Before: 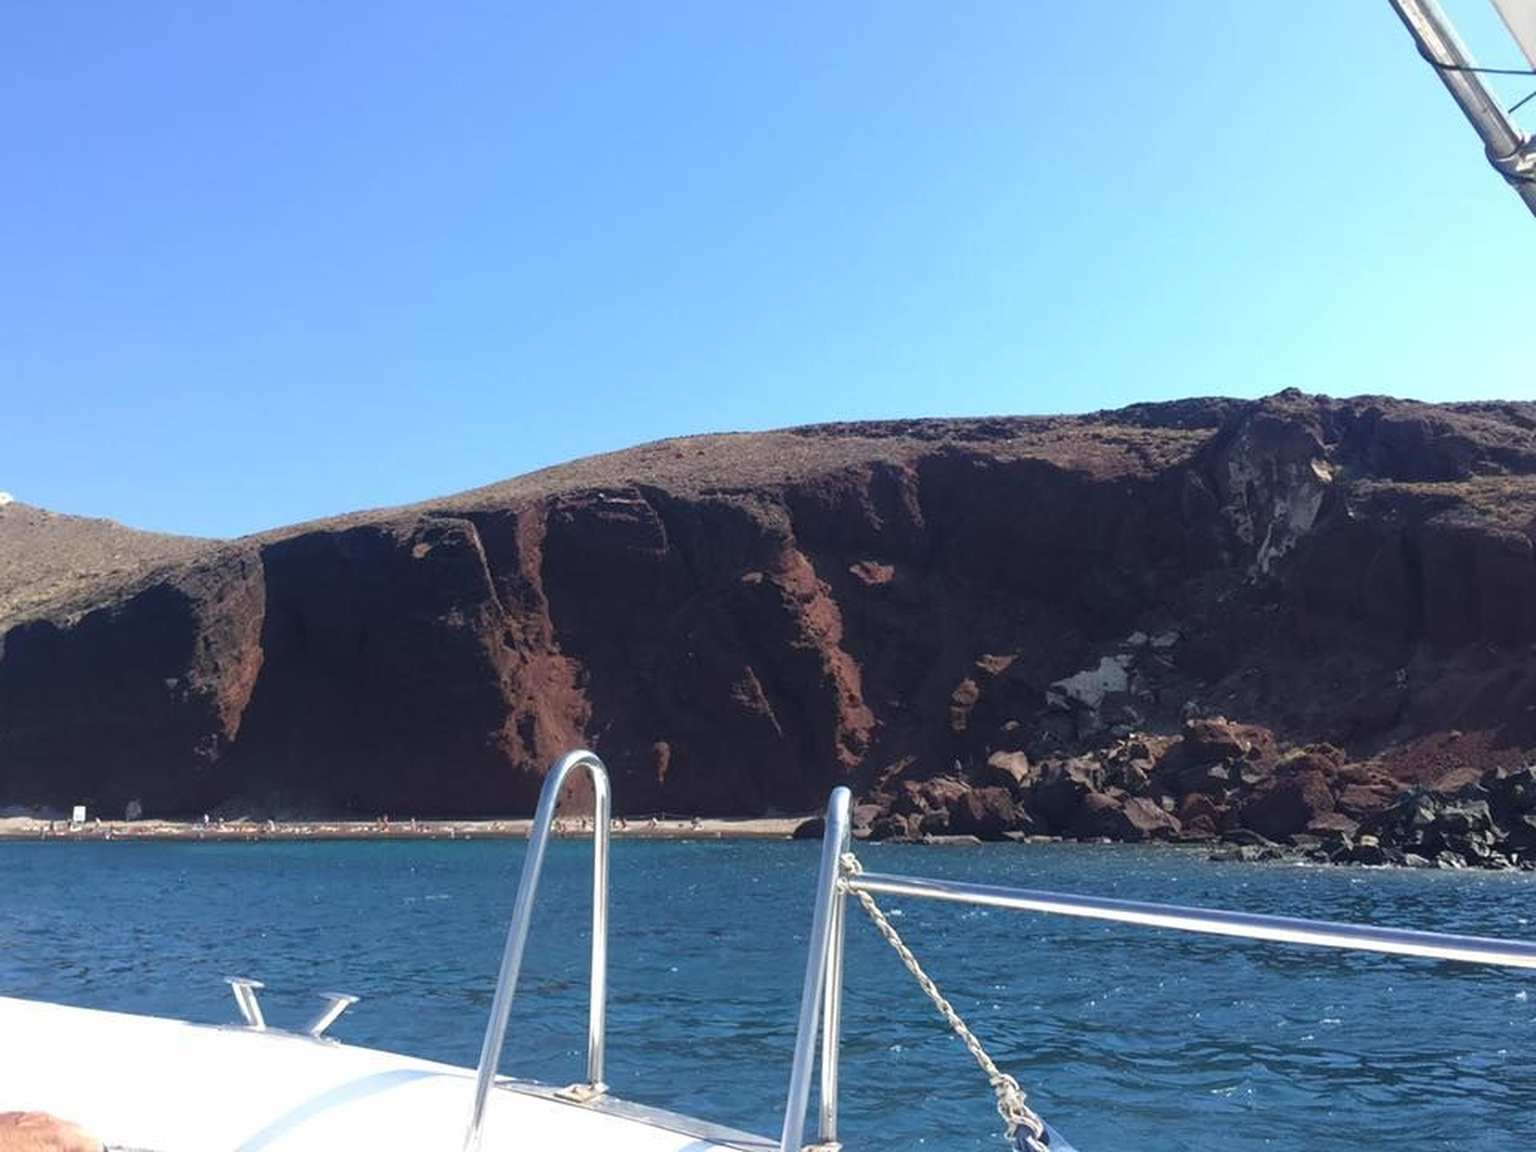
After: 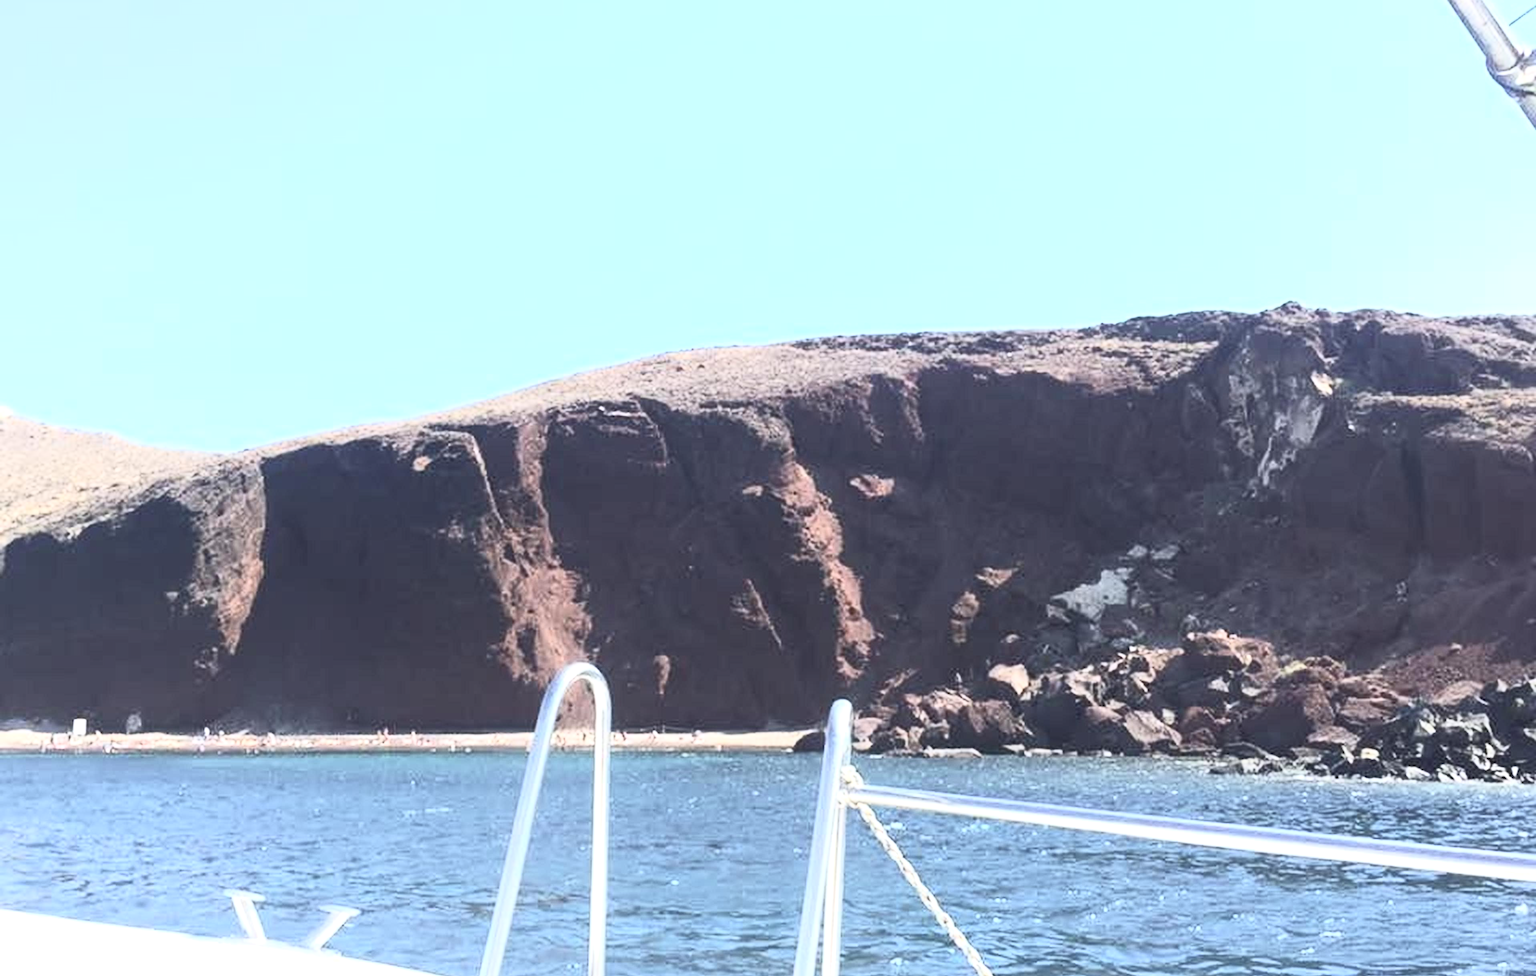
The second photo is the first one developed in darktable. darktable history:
crop: top 7.594%, bottom 7.585%
exposure: exposure 0.737 EV, compensate highlight preservation false
contrast brightness saturation: contrast 0.427, brightness 0.55, saturation -0.19
